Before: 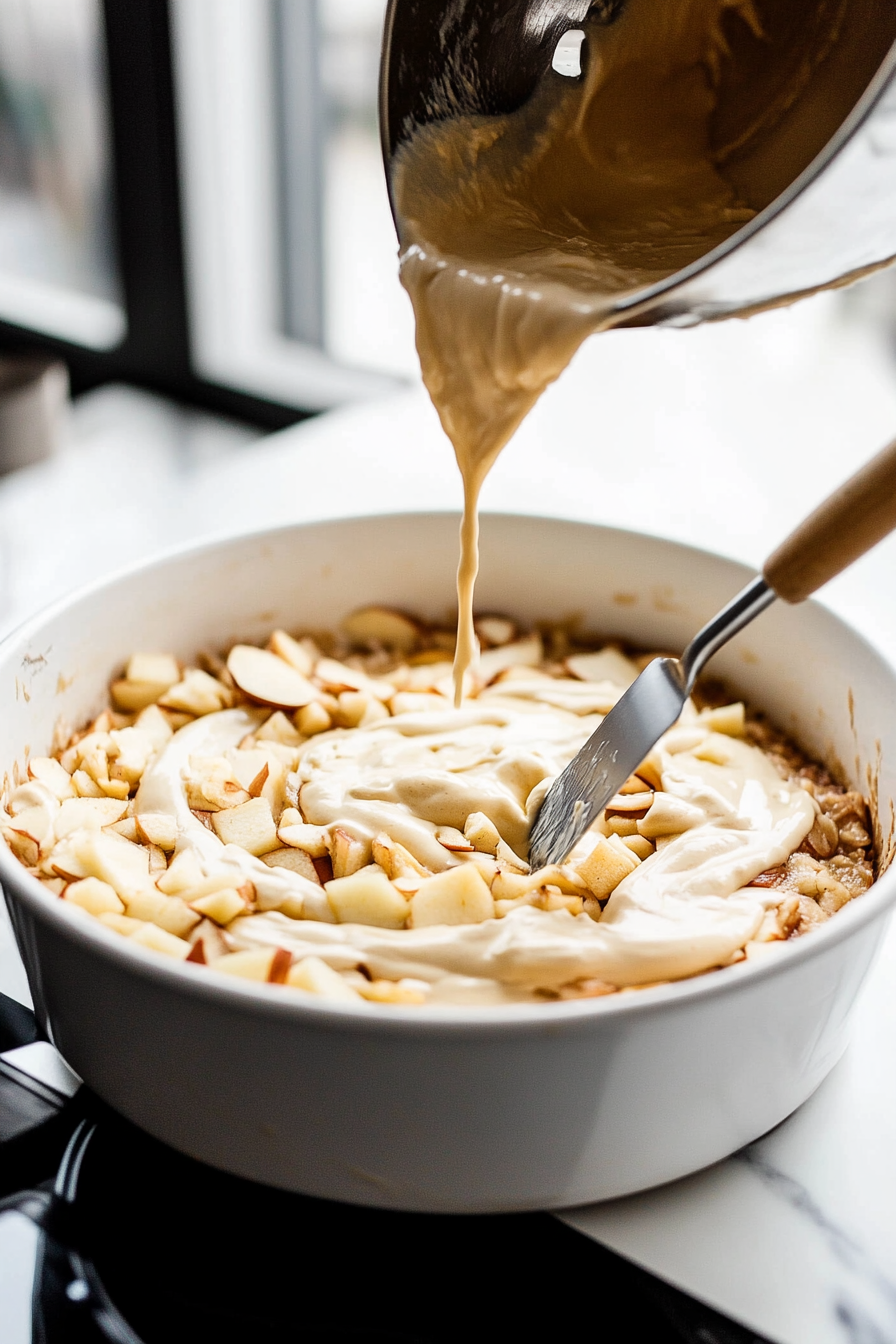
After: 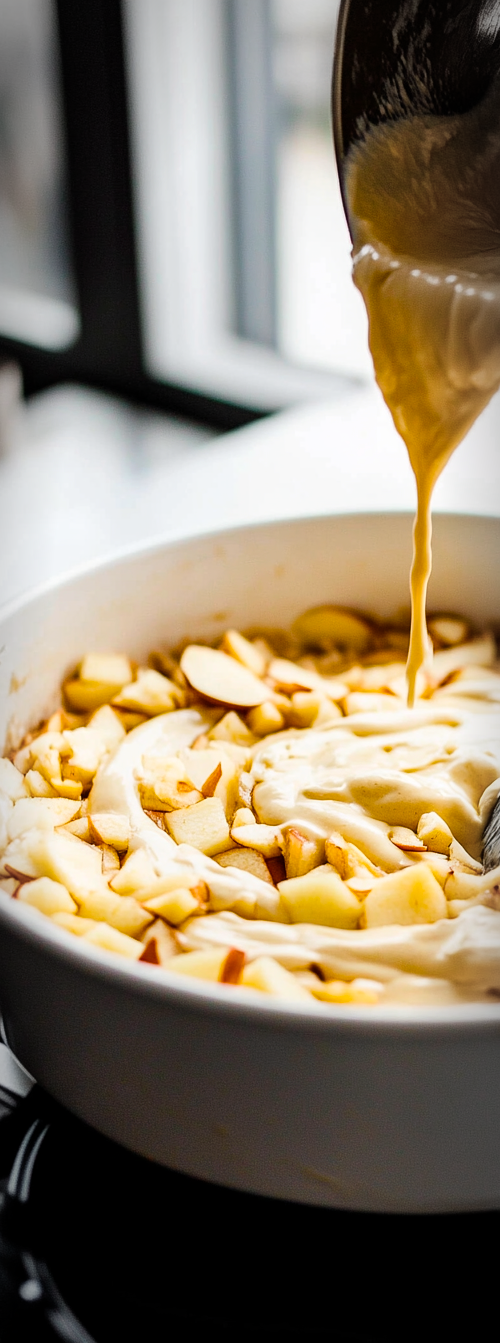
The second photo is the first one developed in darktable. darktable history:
vignetting: brightness -0.621, saturation -0.682, automatic ratio true
color balance rgb: linear chroma grading › global chroma 14.856%, perceptual saturation grading › global saturation 25.354%, global vibrance 20%
crop: left 5.308%, right 38.857%
color calibration: illuminant same as pipeline (D50), adaptation XYZ, x 0.346, y 0.357, temperature 5009.66 K
